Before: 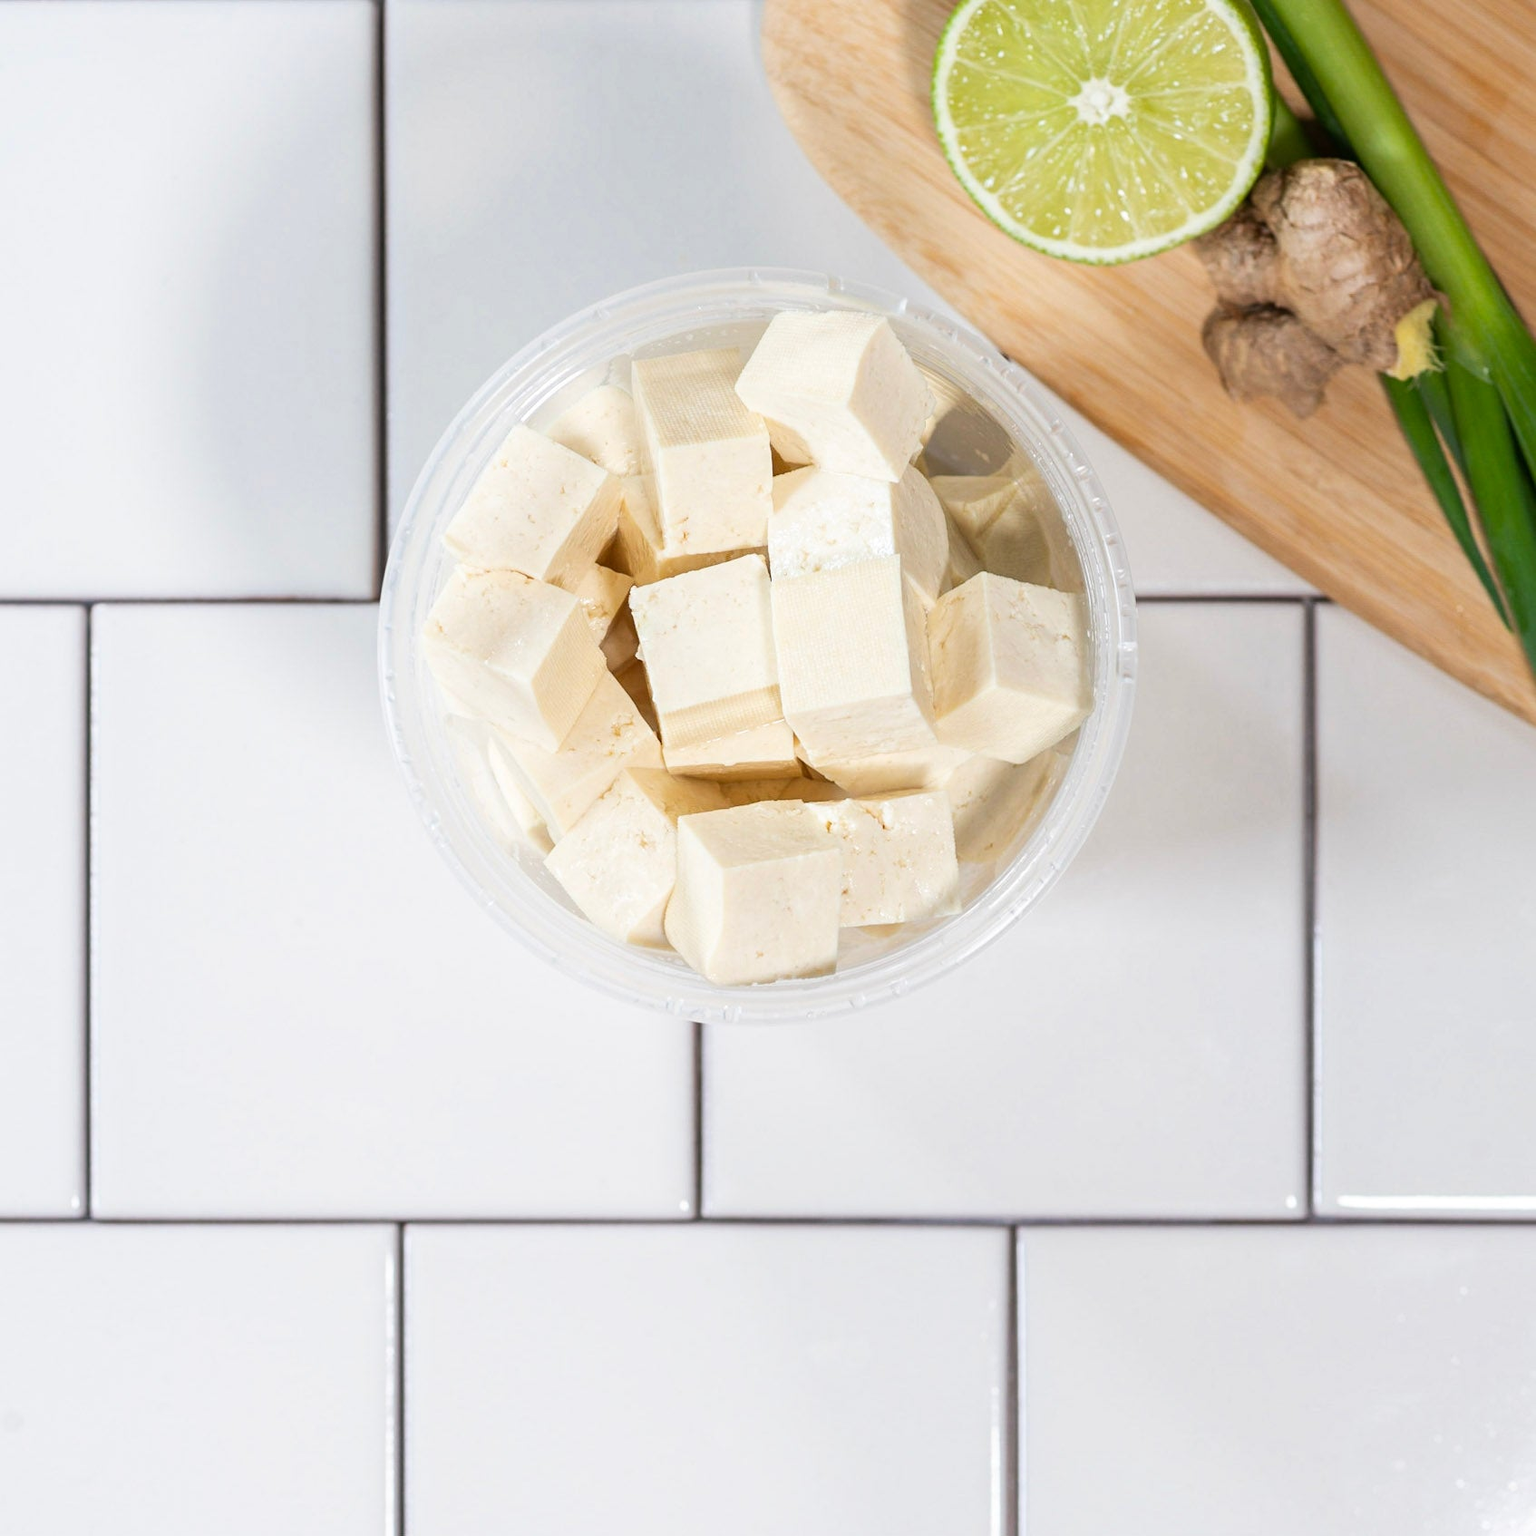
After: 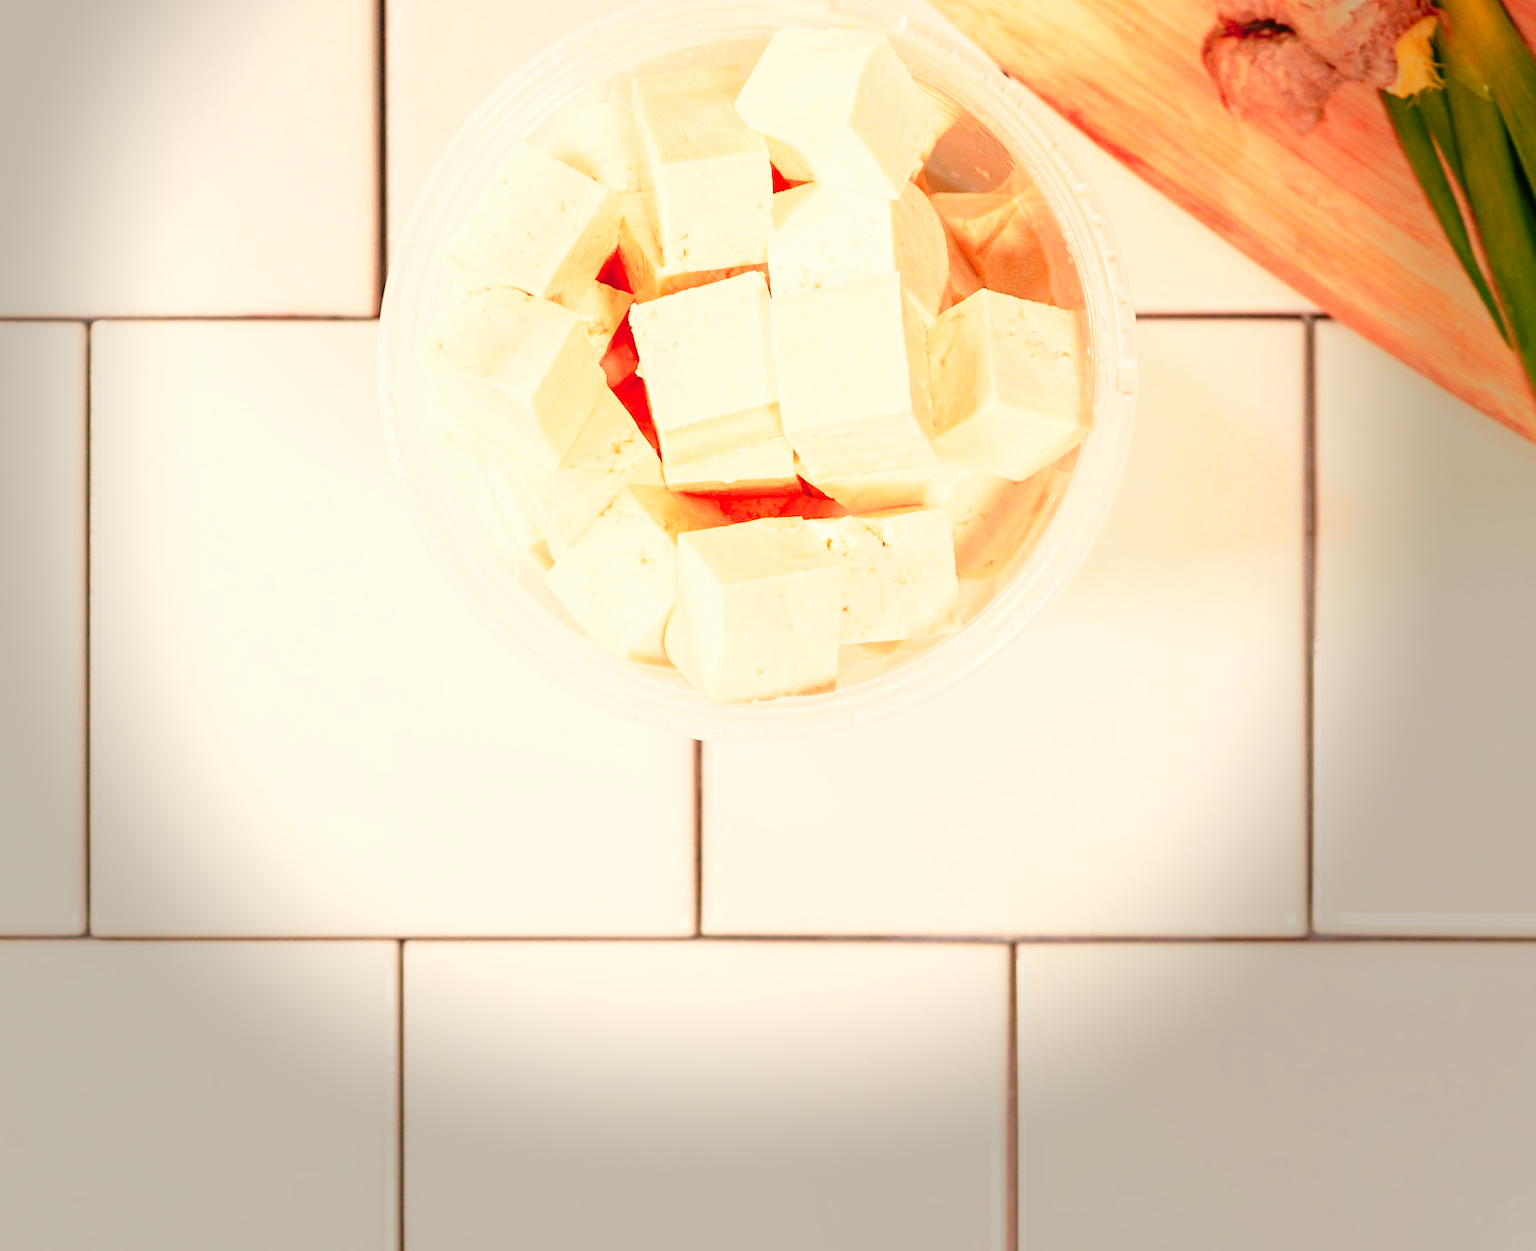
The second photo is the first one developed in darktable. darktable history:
rotate and perspective: automatic cropping off
exposure: exposure 0.02 EV, compensate highlight preservation false
white balance: red 1.123, blue 0.83
vignetting: fall-off start 68.33%, fall-off radius 30%, saturation 0.042, center (-0.066, -0.311), width/height ratio 0.992, shape 0.85, dithering 8-bit output
base curve: curves: ch0 [(0, 0) (0.028, 0.03) (0.121, 0.232) (0.46, 0.748) (0.859, 0.968) (1, 1)], preserve colors none
color zones: curves: ch1 [(0.24, 0.629) (0.75, 0.5)]; ch2 [(0.255, 0.454) (0.745, 0.491)], mix 102.12%
tone equalizer: on, module defaults
crop and rotate: top 18.507%
